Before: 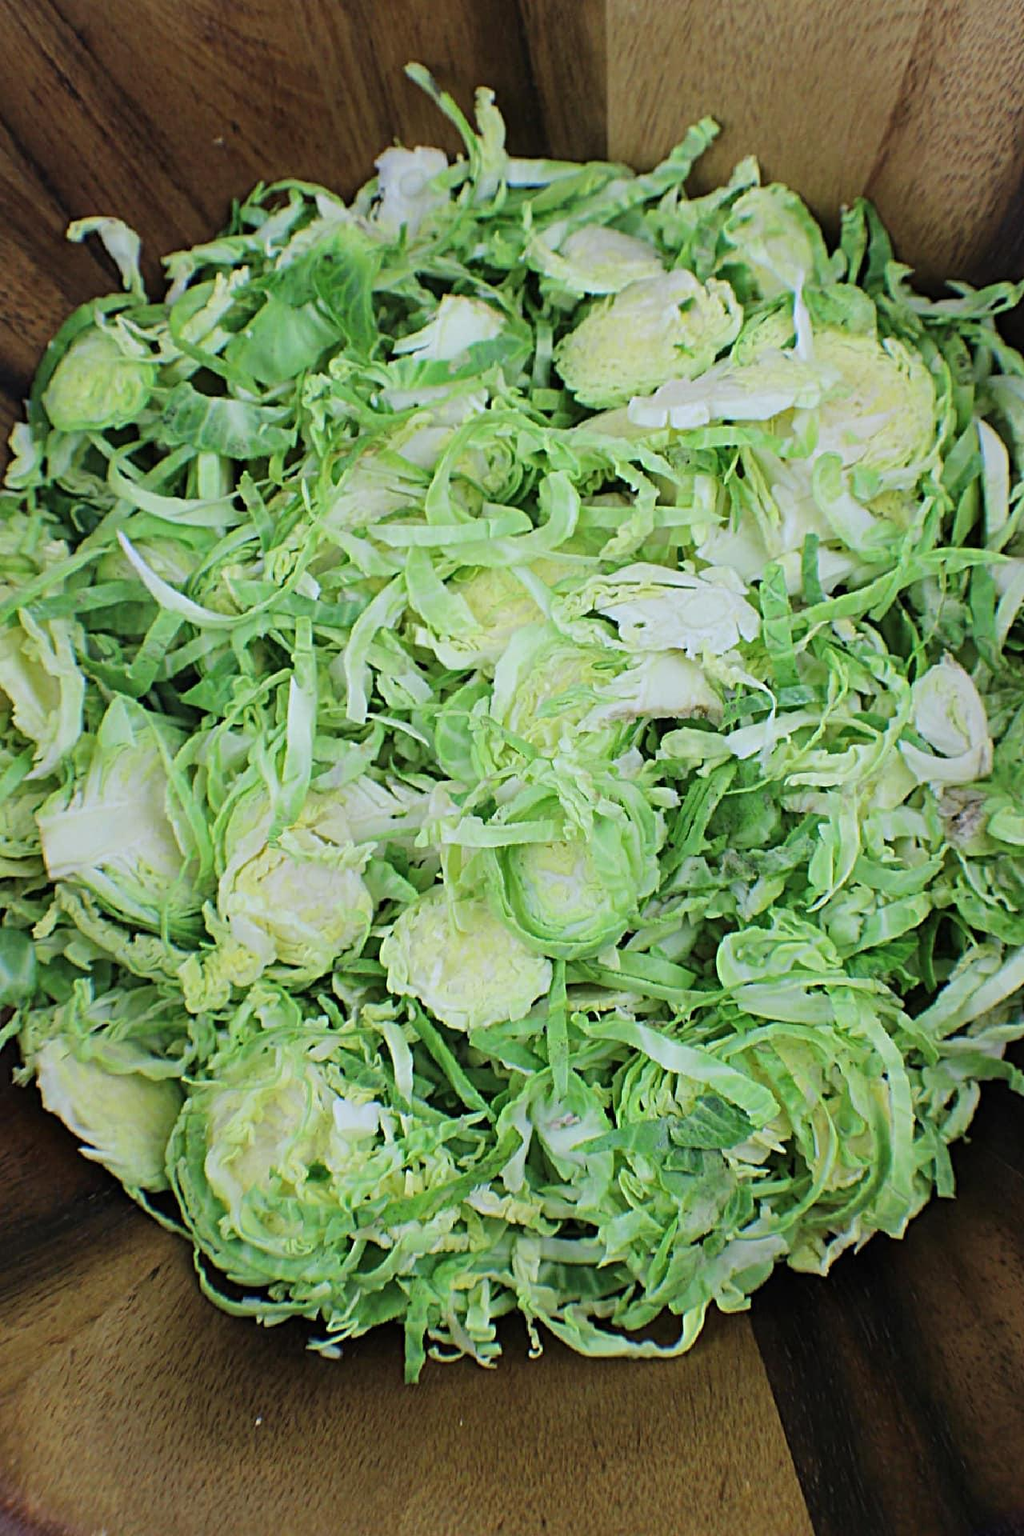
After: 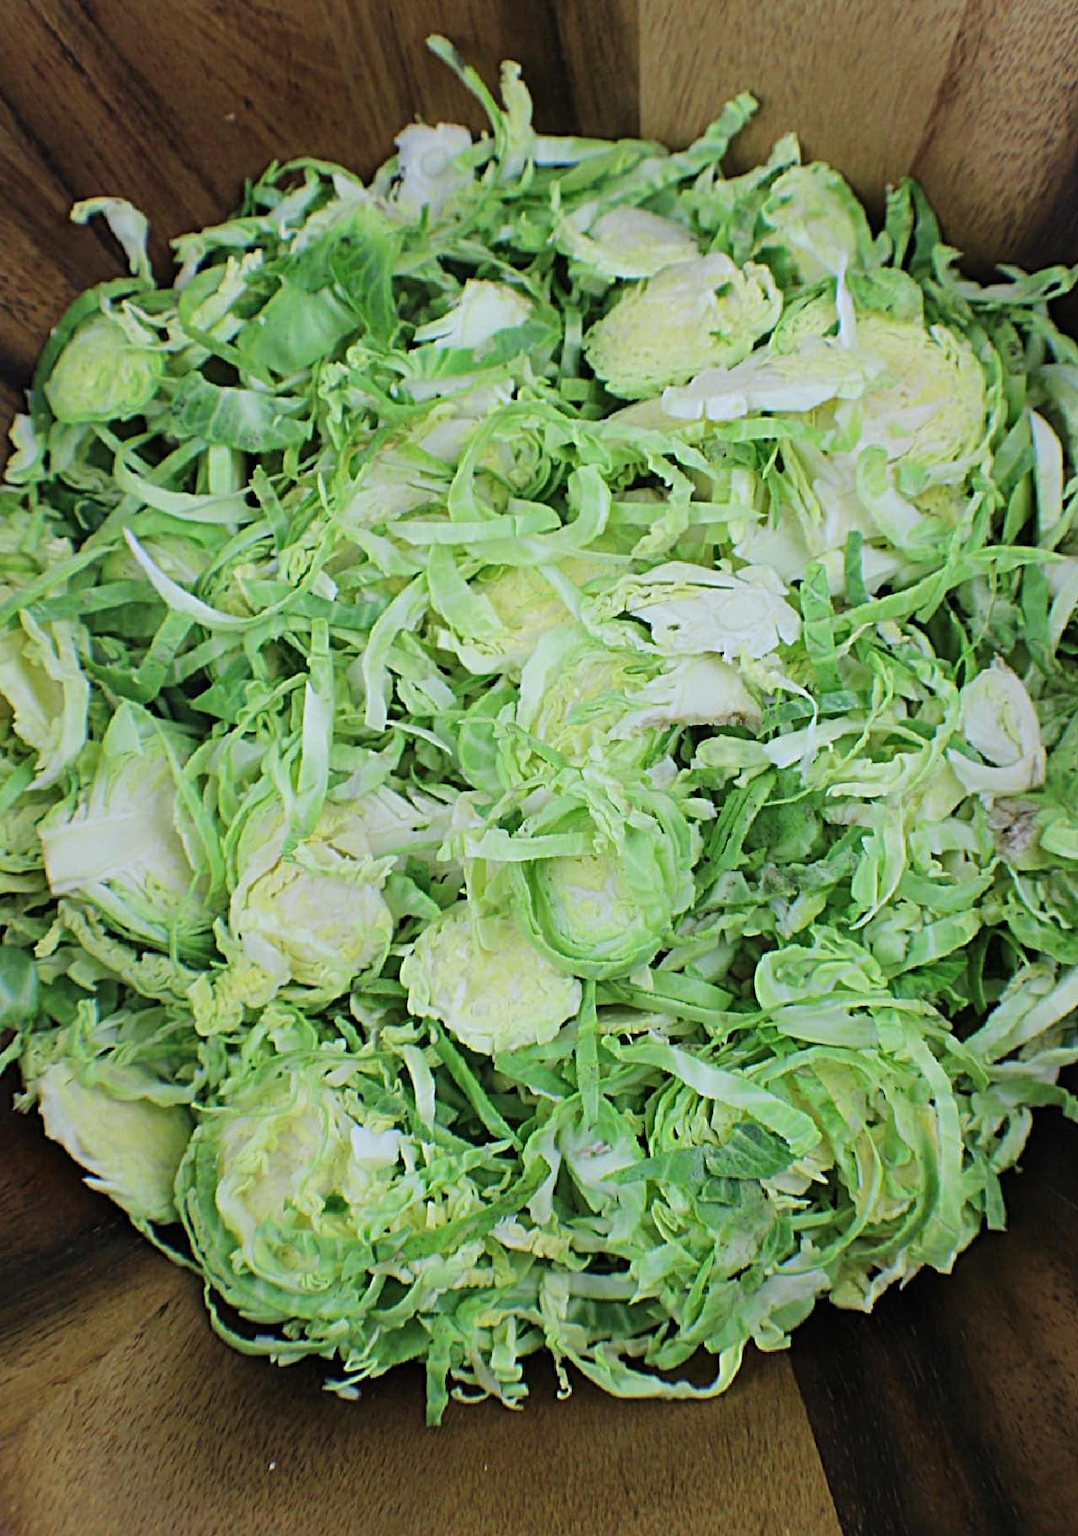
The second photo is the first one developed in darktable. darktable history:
crop and rotate: top 1.949%, bottom 3.052%
